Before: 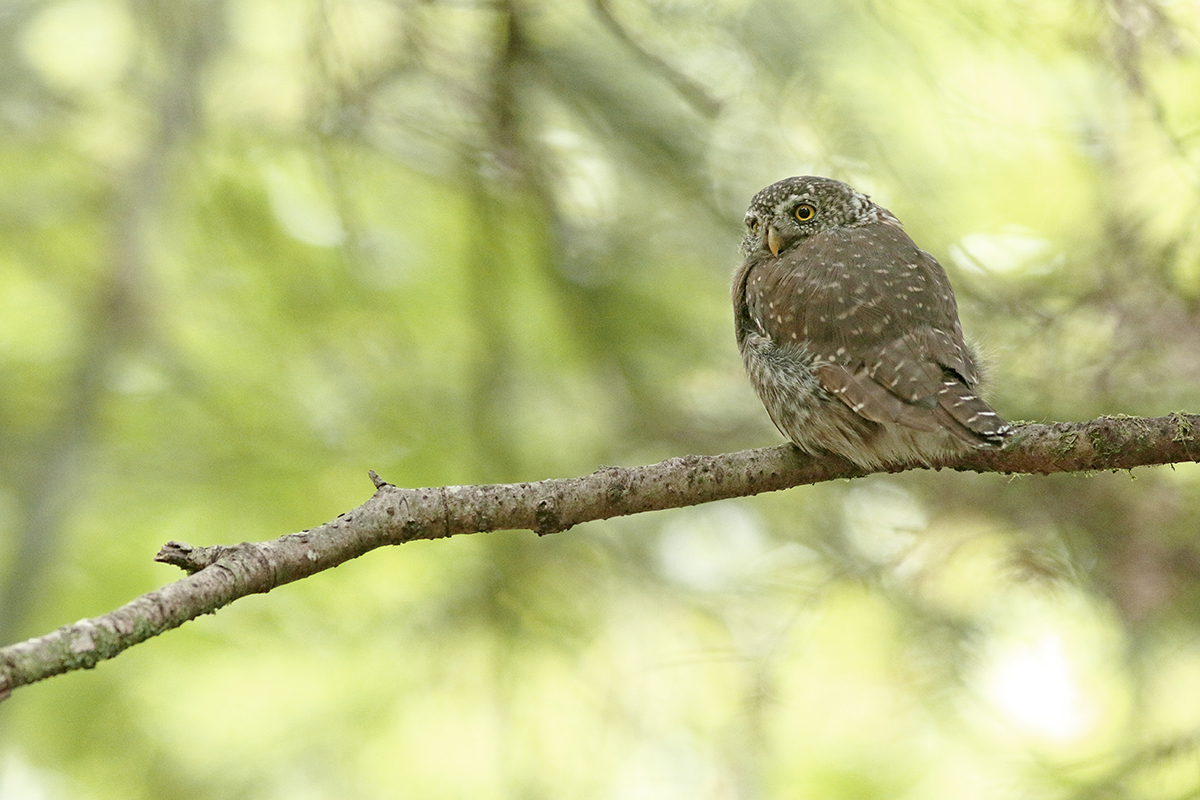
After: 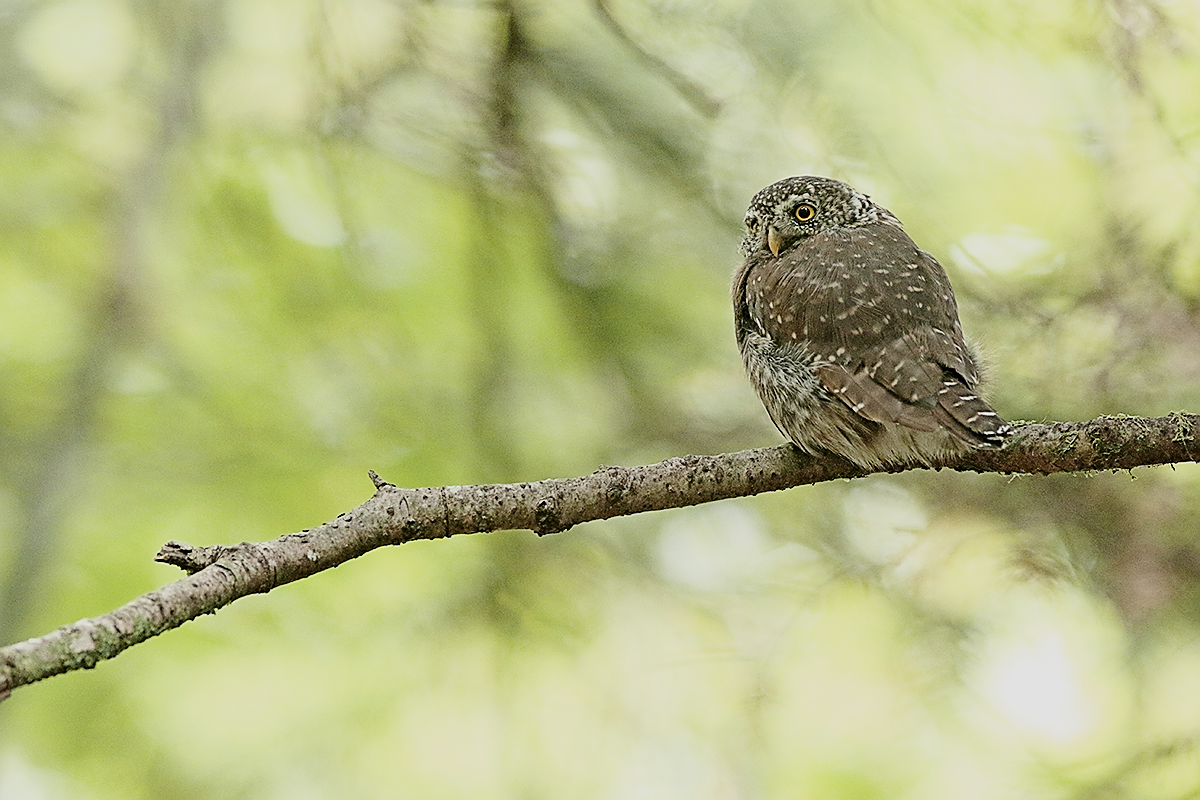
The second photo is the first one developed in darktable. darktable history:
filmic rgb: black relative exposure -7.5 EV, white relative exposure 5 EV, hardness 3.31, contrast 1.3, contrast in shadows safe
sharpen: radius 1.4, amount 1.25, threshold 0.7
white balance: emerald 1
